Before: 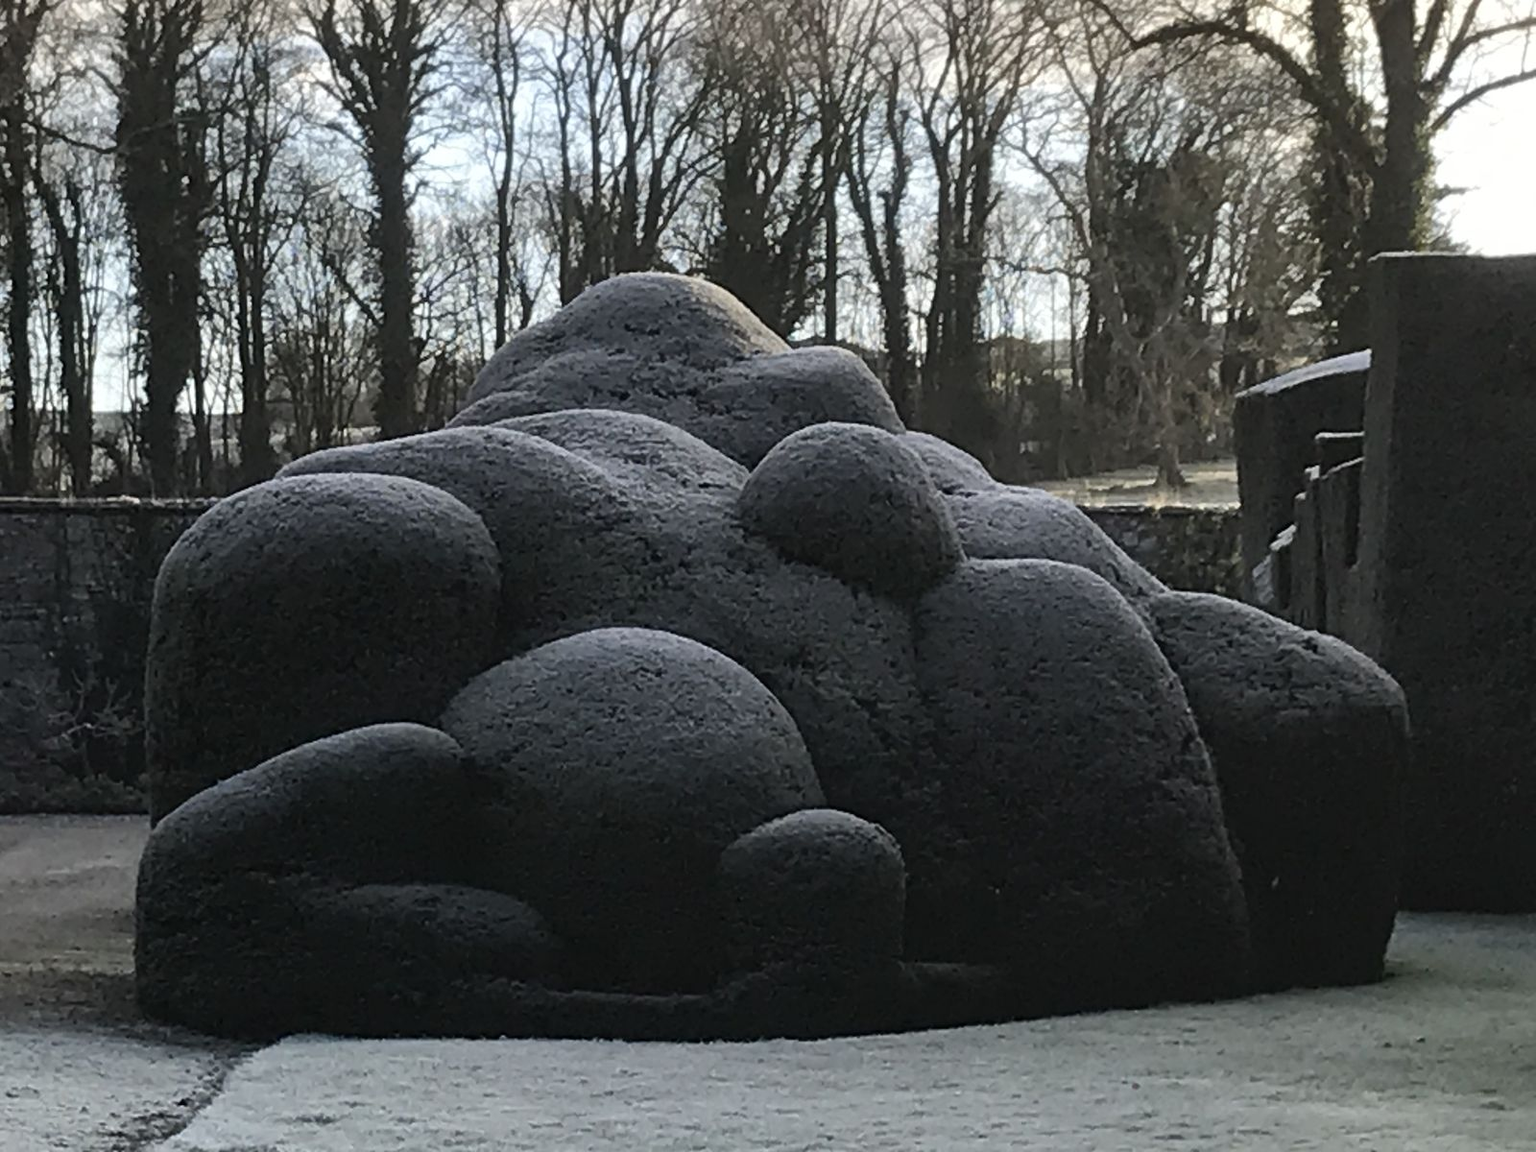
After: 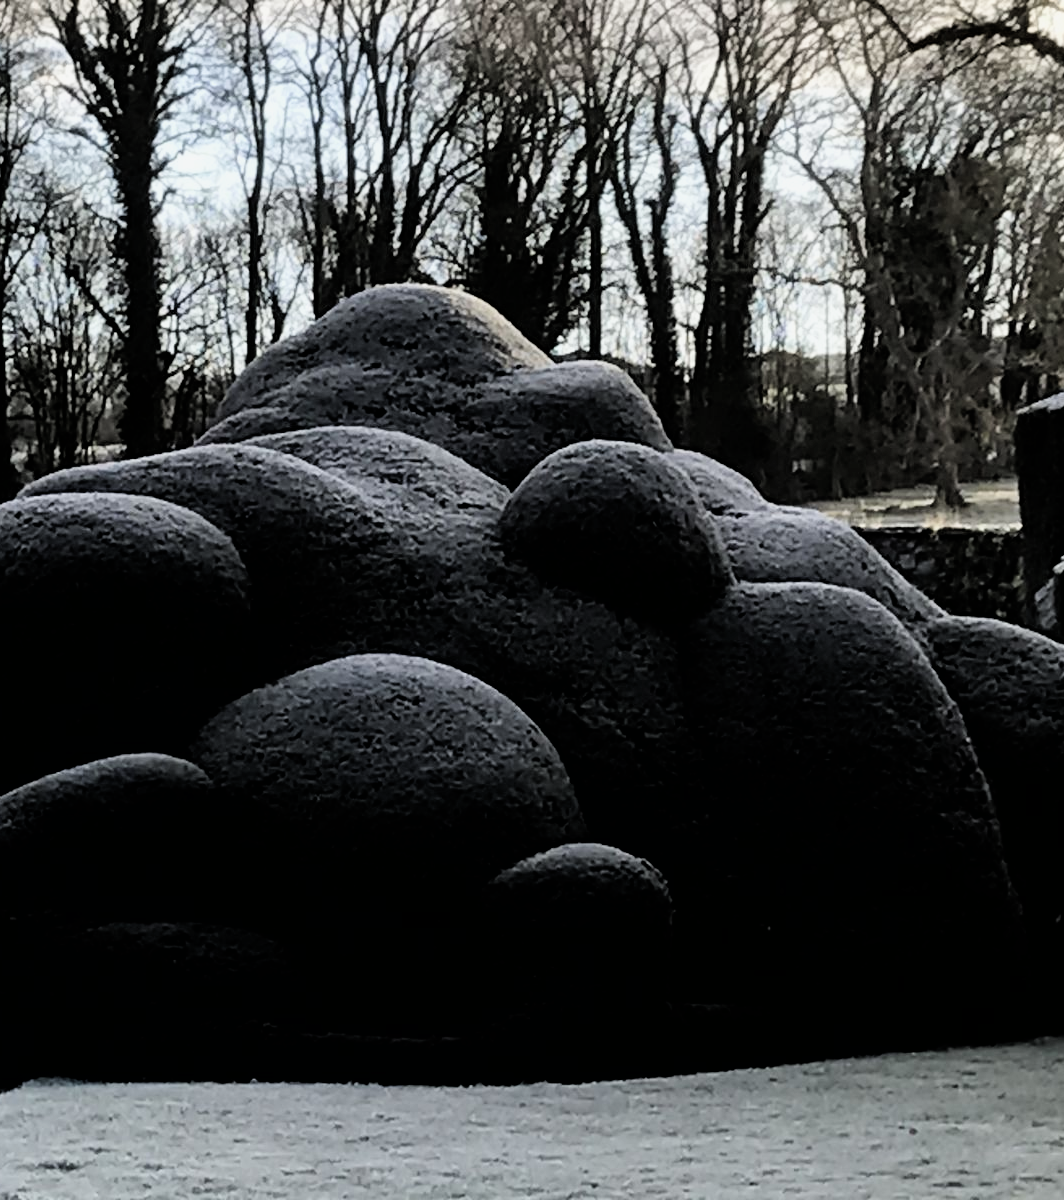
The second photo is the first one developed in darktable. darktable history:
filmic rgb: black relative exposure -4 EV, white relative exposure 3 EV, hardness 3.02, contrast 1.5
crop: left 16.899%, right 16.556%
